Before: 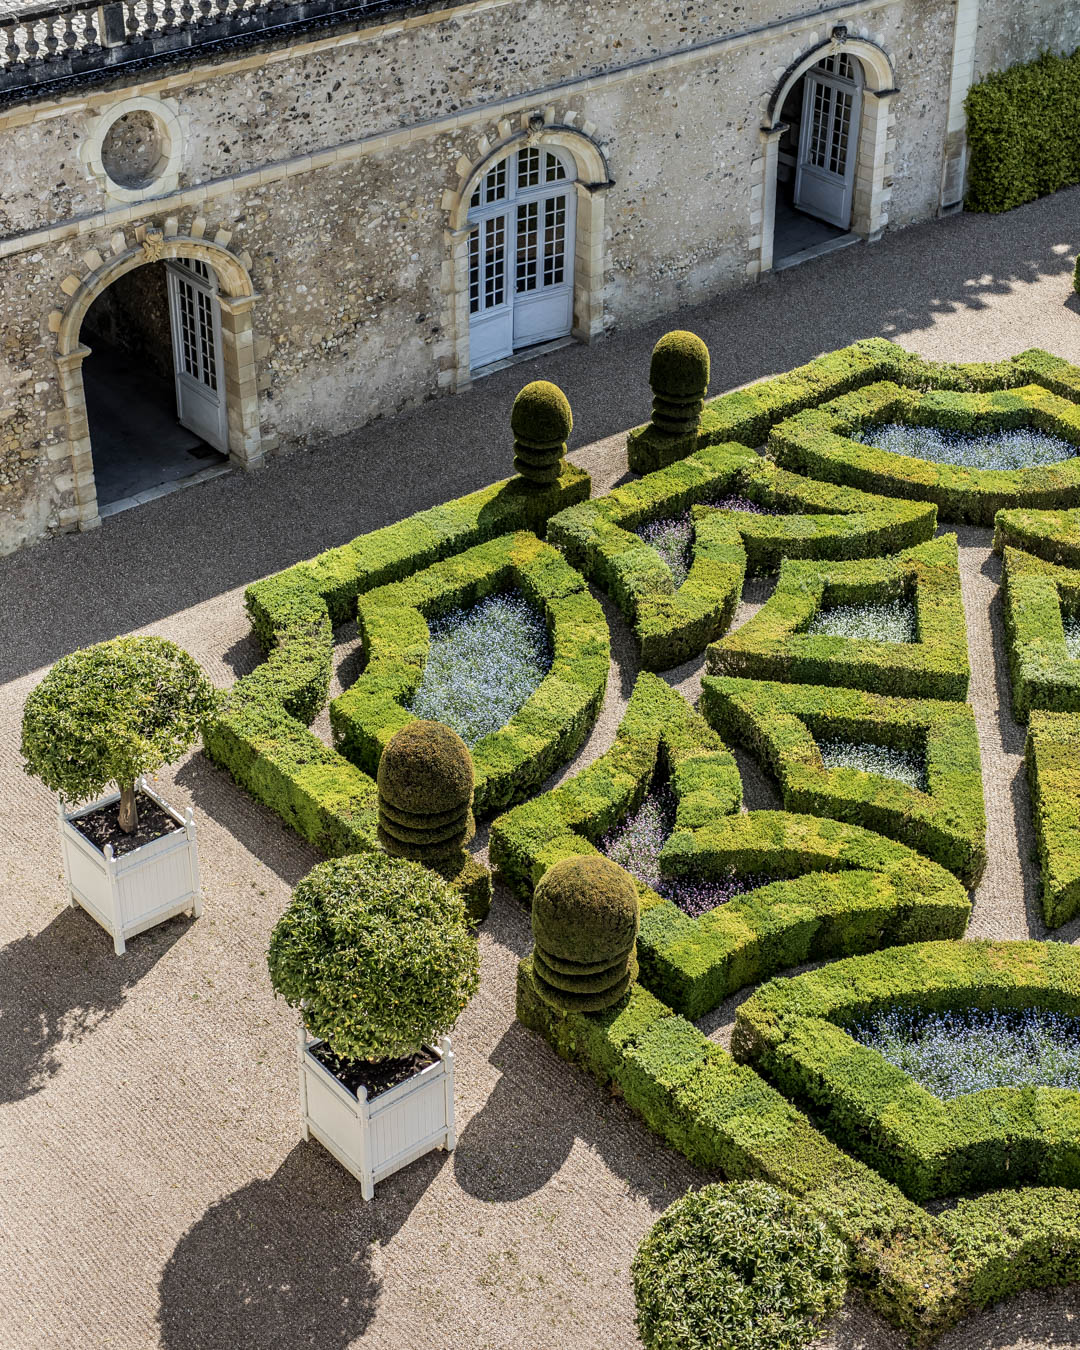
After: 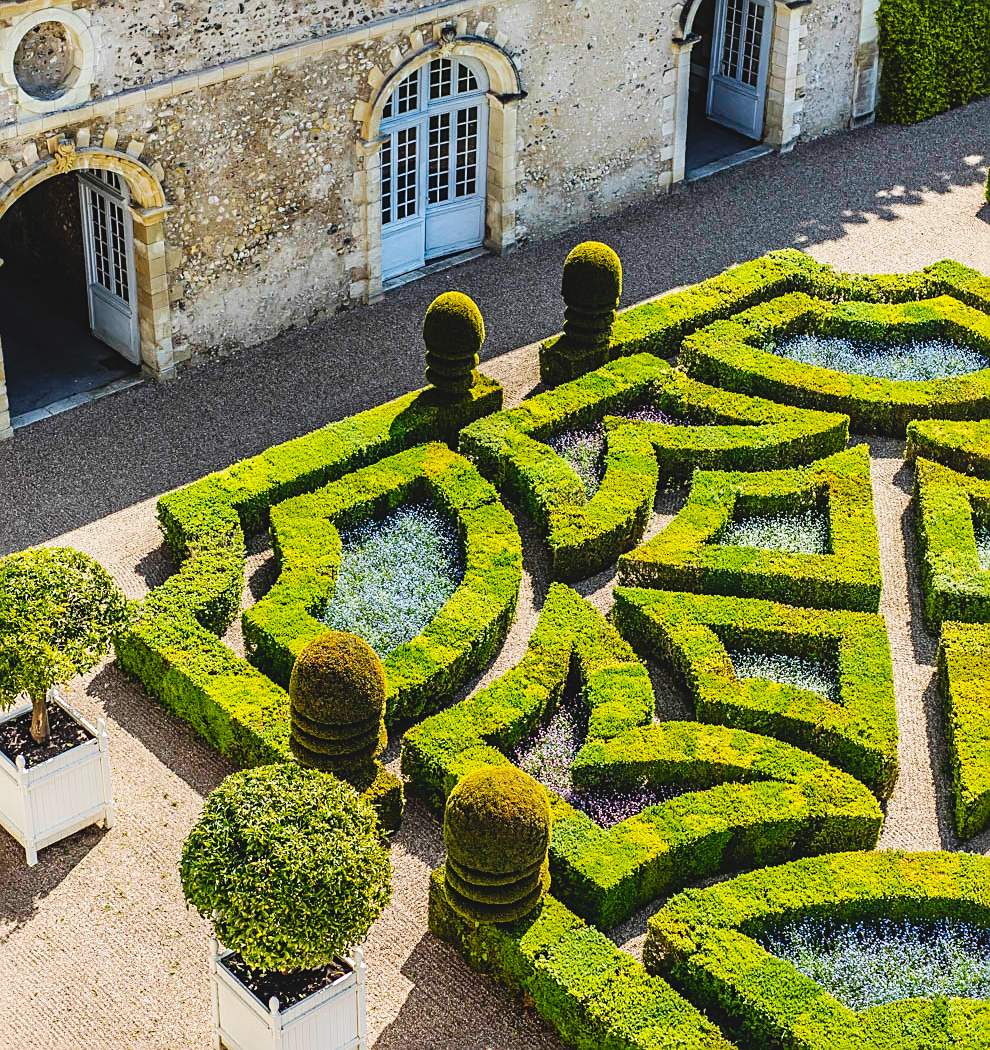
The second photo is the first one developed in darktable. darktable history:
tone equalizer: on, module defaults
crop: left 8.155%, top 6.611%, bottom 15.385%
sharpen: on, module defaults
base curve: curves: ch0 [(0, 0) (0.036, 0.025) (0.121, 0.166) (0.206, 0.329) (0.605, 0.79) (1, 1)], preserve colors none
color balance rgb: perceptual saturation grading › global saturation 30%, global vibrance 20%
exposure: black level correction -0.015, exposure -0.125 EV, compensate highlight preservation false
